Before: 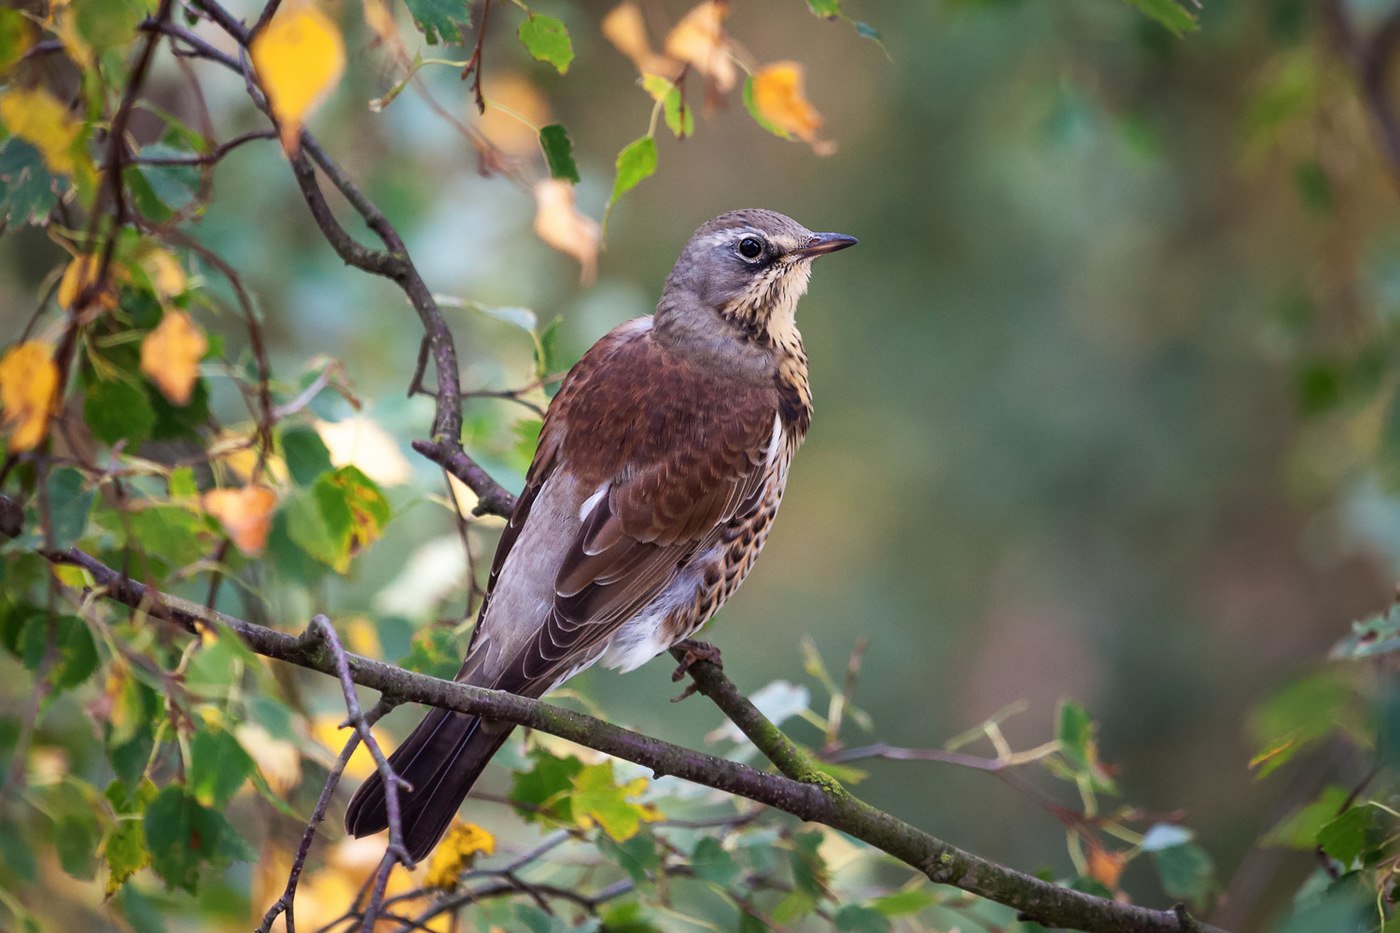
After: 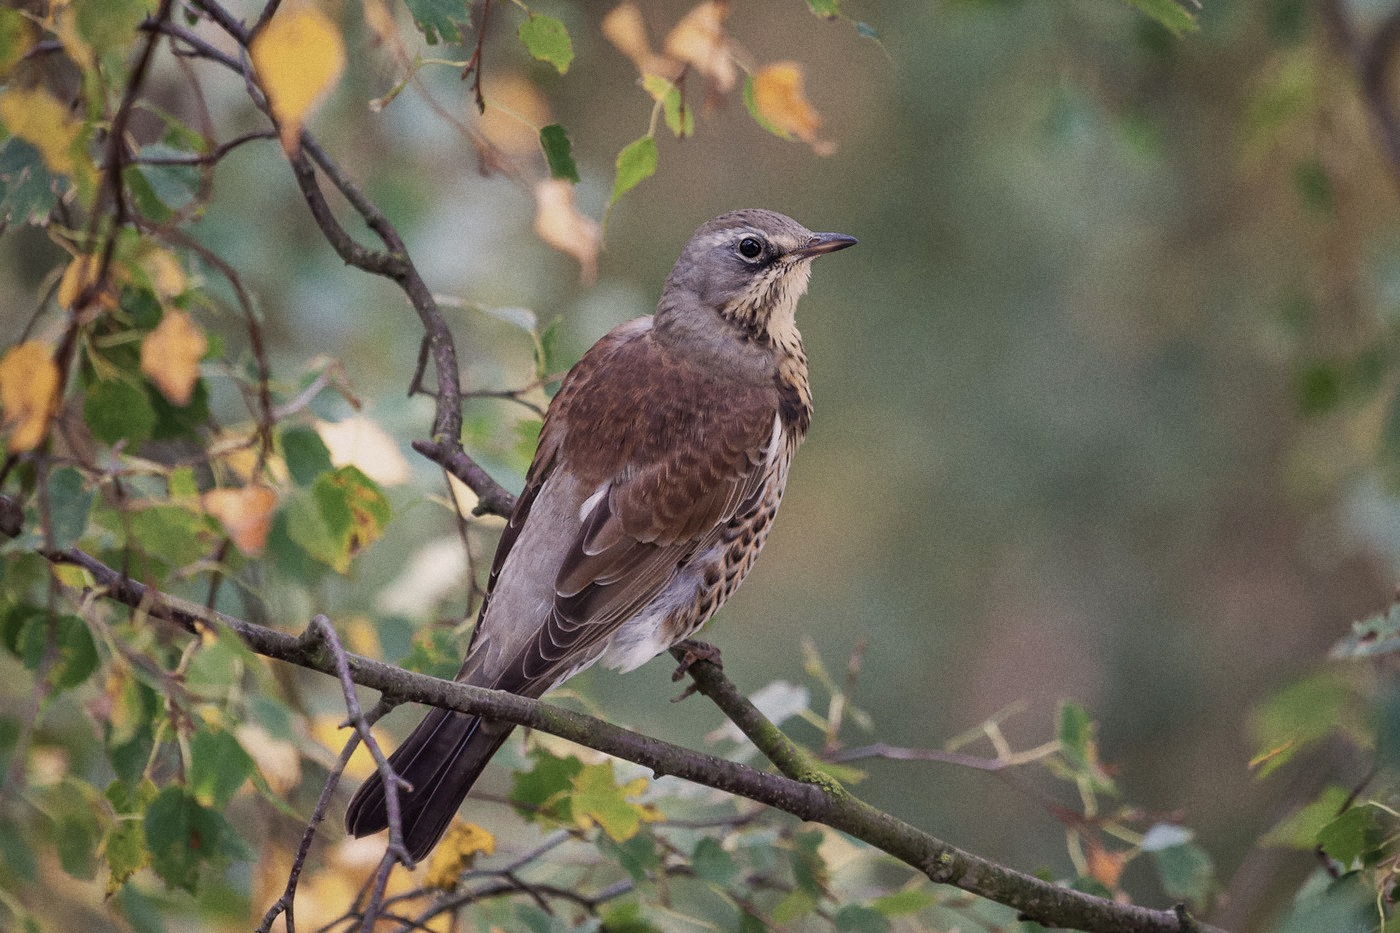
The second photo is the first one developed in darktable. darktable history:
tone equalizer: -8 EV 0.25 EV, -7 EV 0.417 EV, -6 EV 0.417 EV, -5 EV 0.25 EV, -3 EV -0.25 EV, -2 EV -0.417 EV, -1 EV -0.417 EV, +0 EV -0.25 EV, edges refinement/feathering 500, mask exposure compensation -1.57 EV, preserve details guided filter
grain: coarseness 0.09 ISO
shadows and highlights: shadows 49, highlights -41, soften with gaussian
color correction: highlights a* 5.59, highlights b* 5.24, saturation 0.68
